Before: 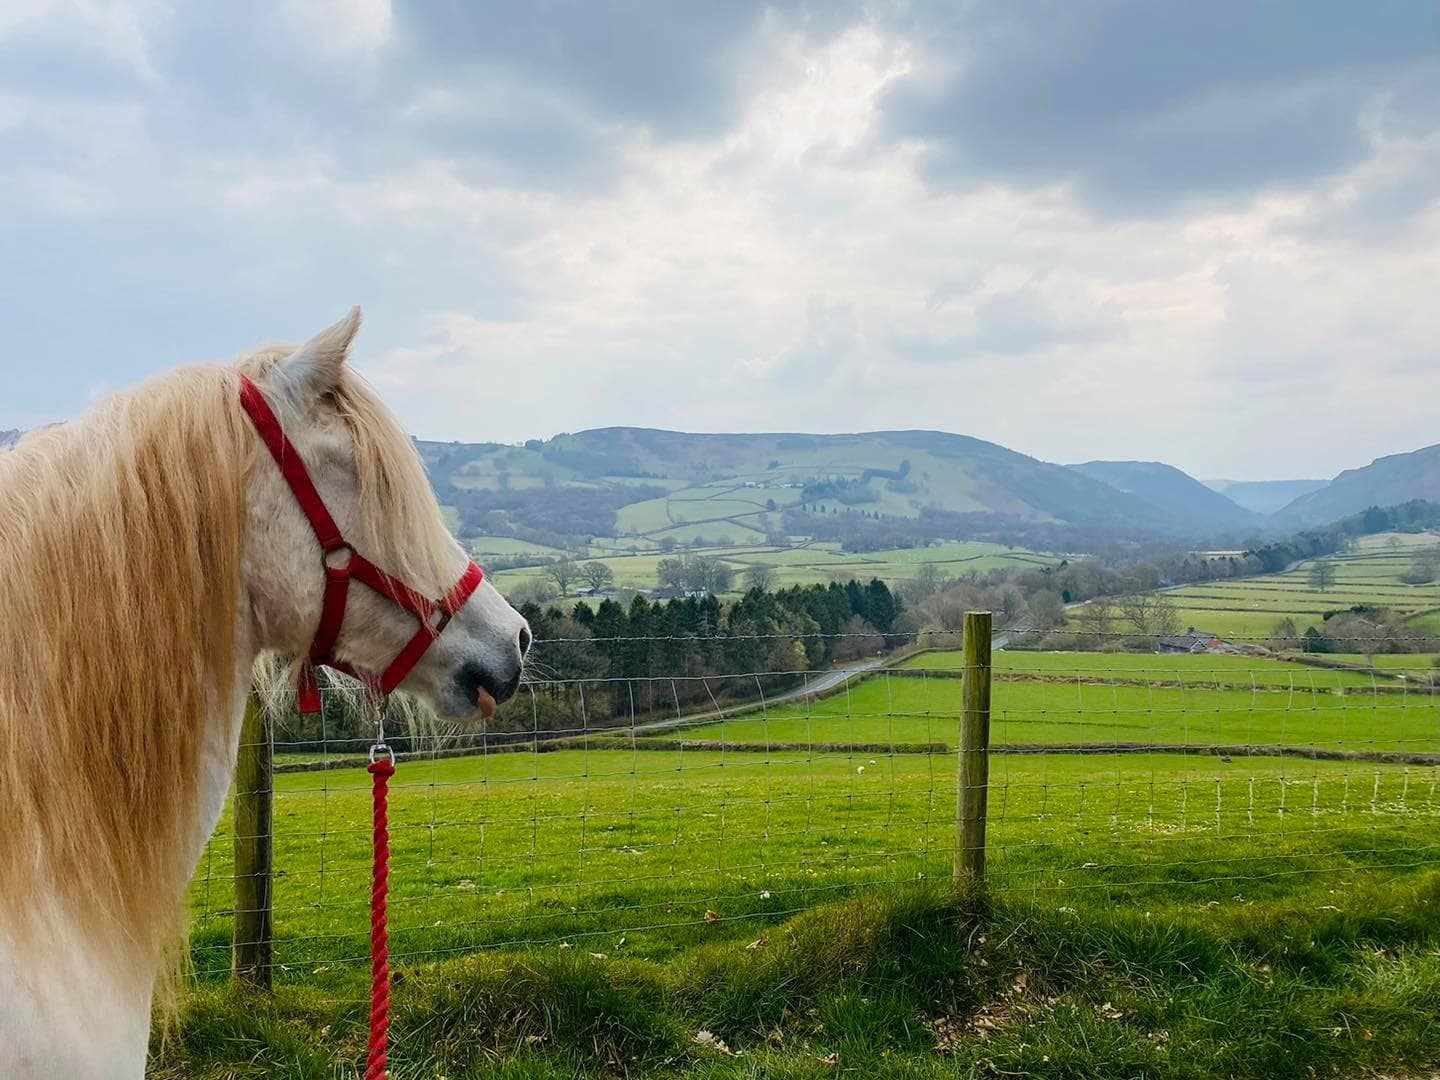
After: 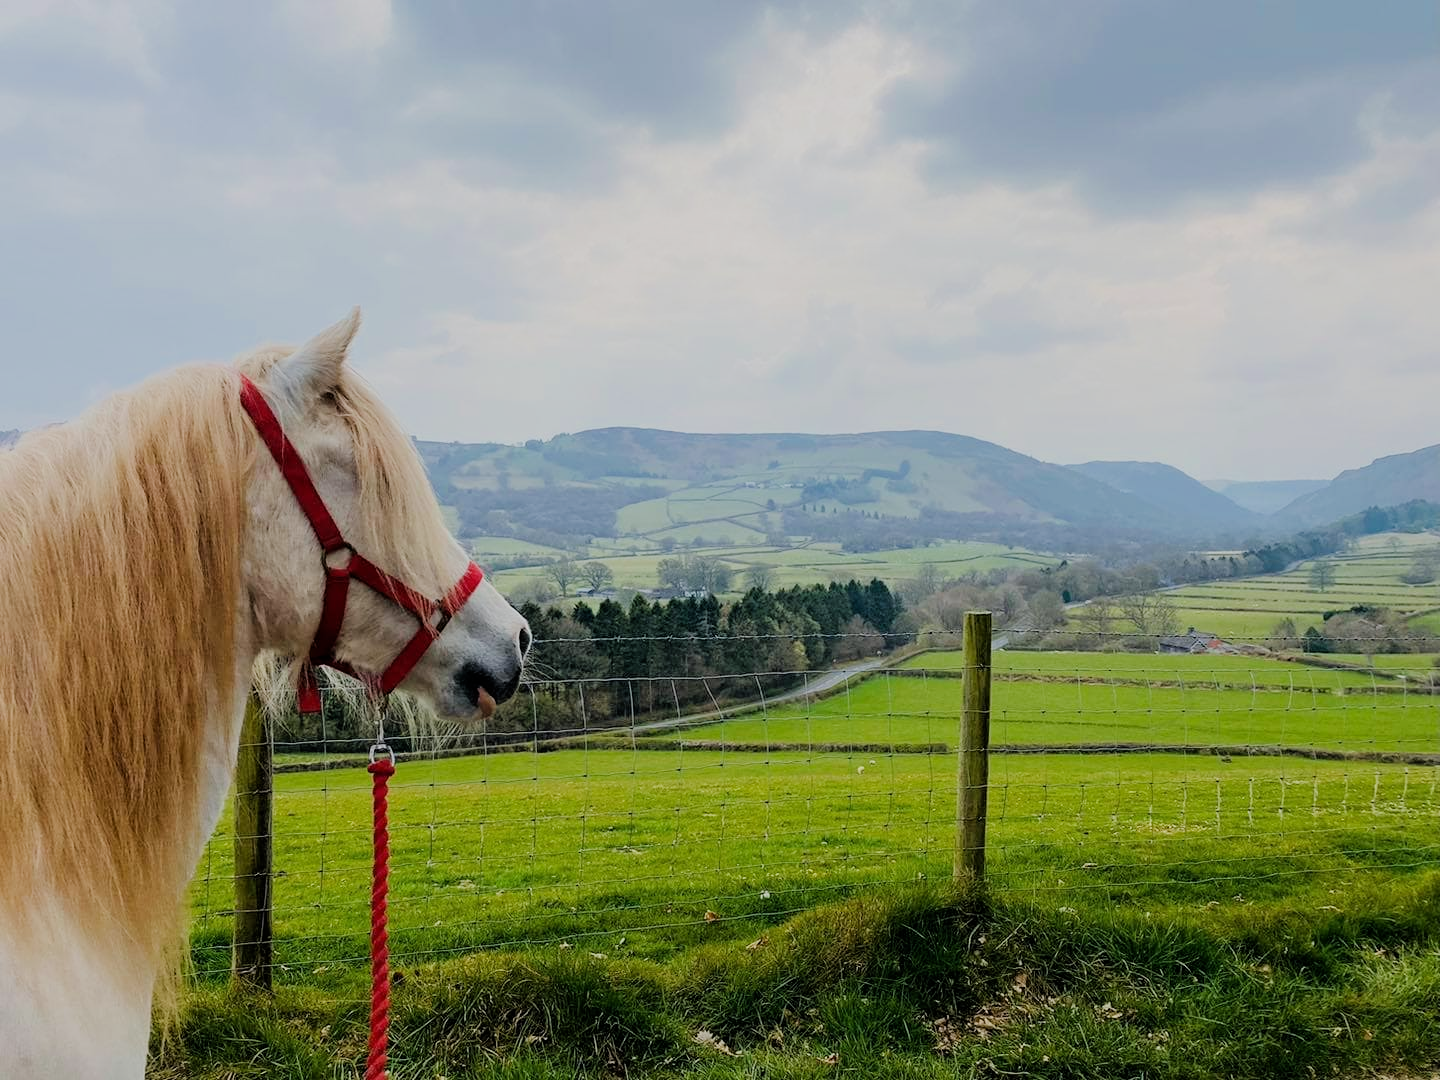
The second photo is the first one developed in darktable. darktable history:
exposure: exposure 0.2 EV, compensate highlight preservation false
filmic rgb: black relative exposure -6.98 EV, white relative exposure 5.63 EV, hardness 2.86
